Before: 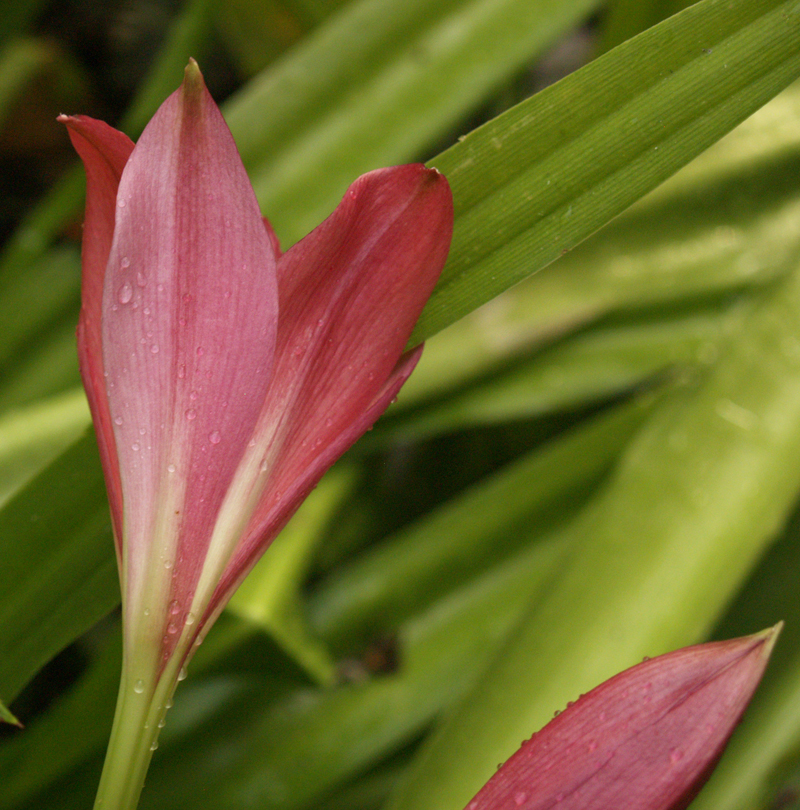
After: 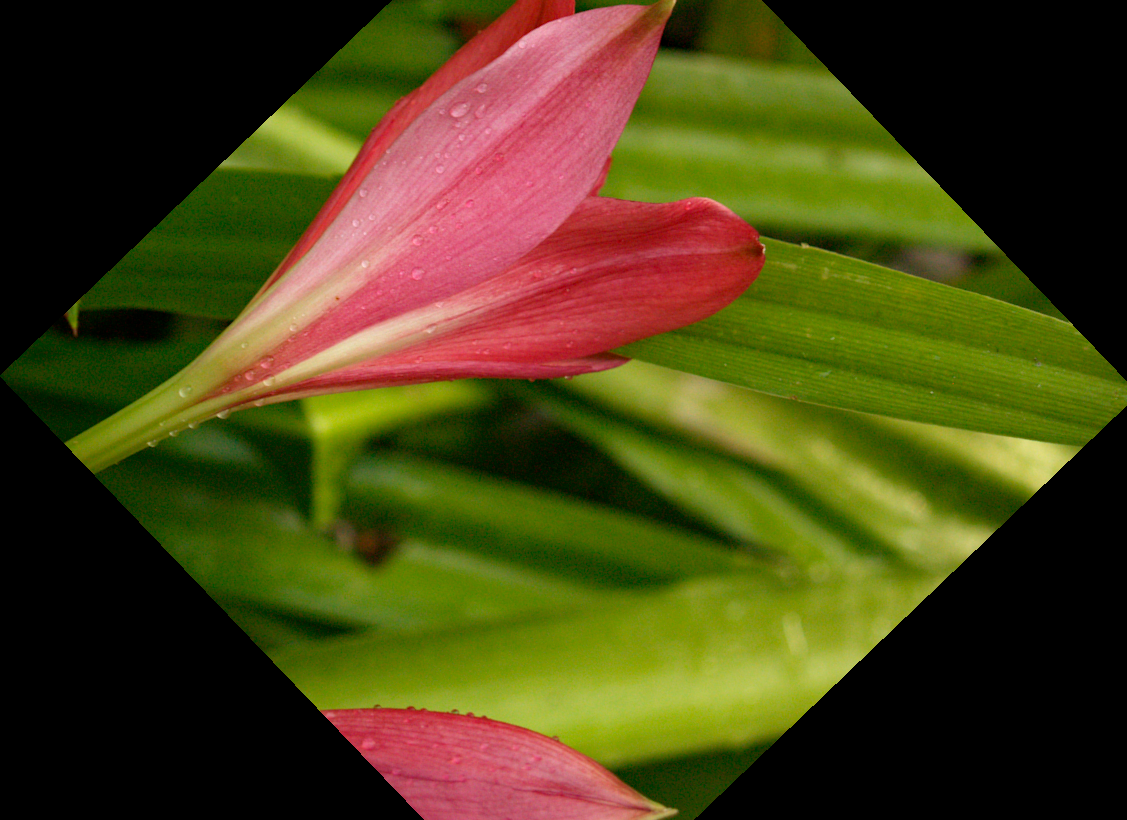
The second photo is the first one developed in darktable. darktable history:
haze removal: compatibility mode true, adaptive false
crop and rotate: angle -46.26°, top 16.234%, right 0.912%, bottom 11.704%
